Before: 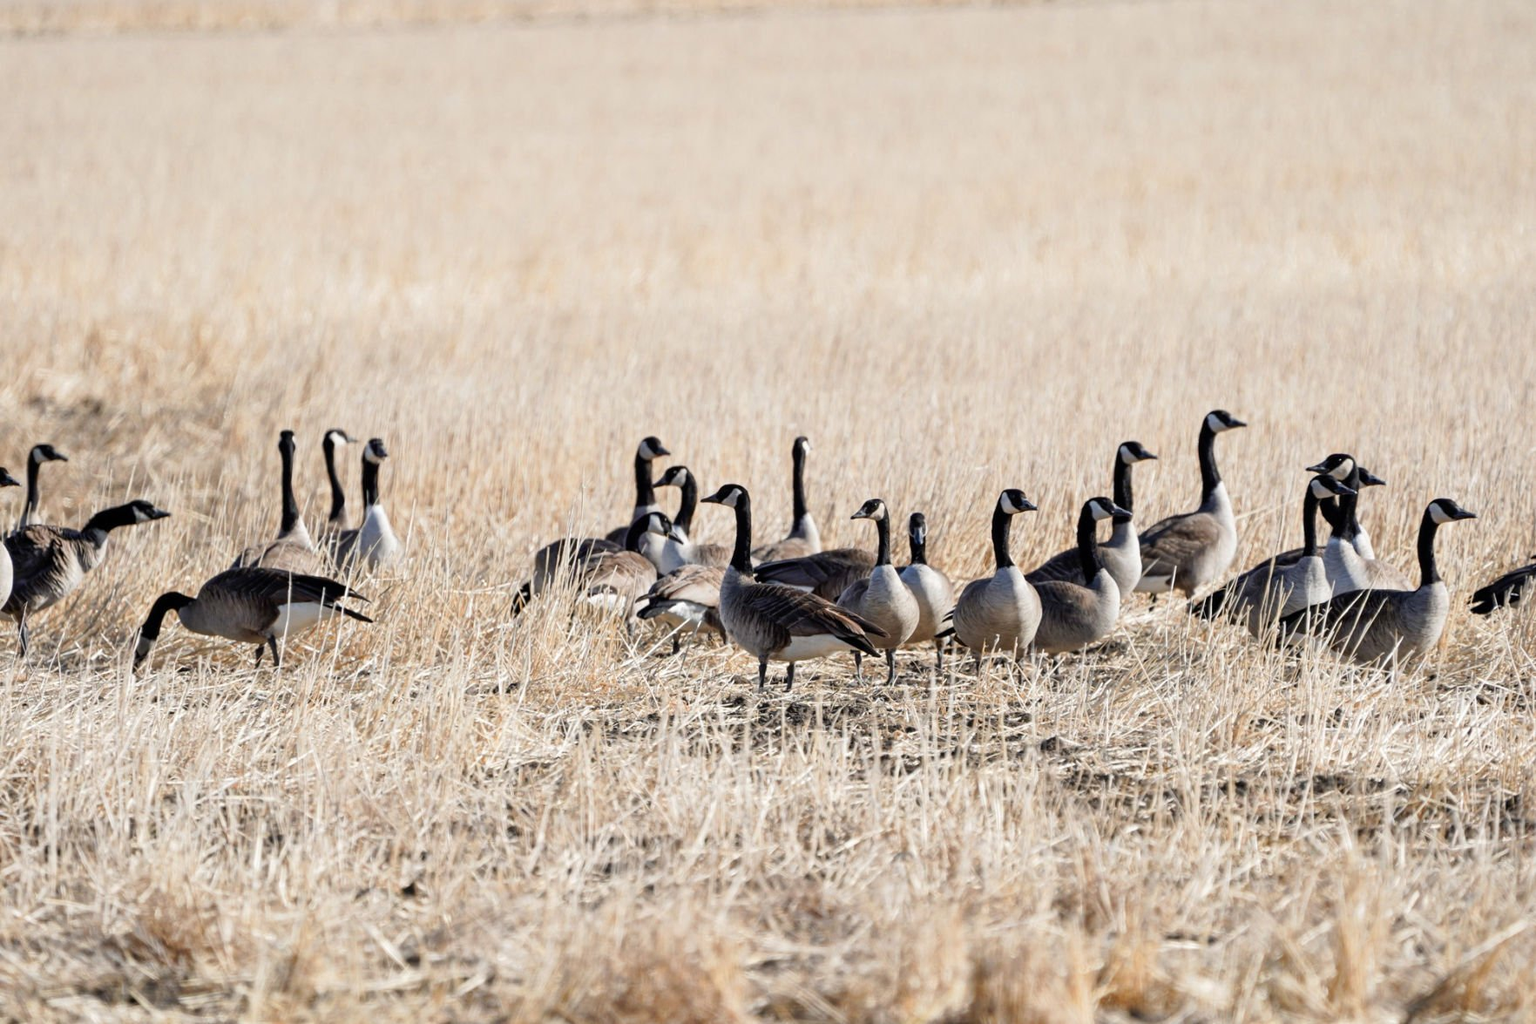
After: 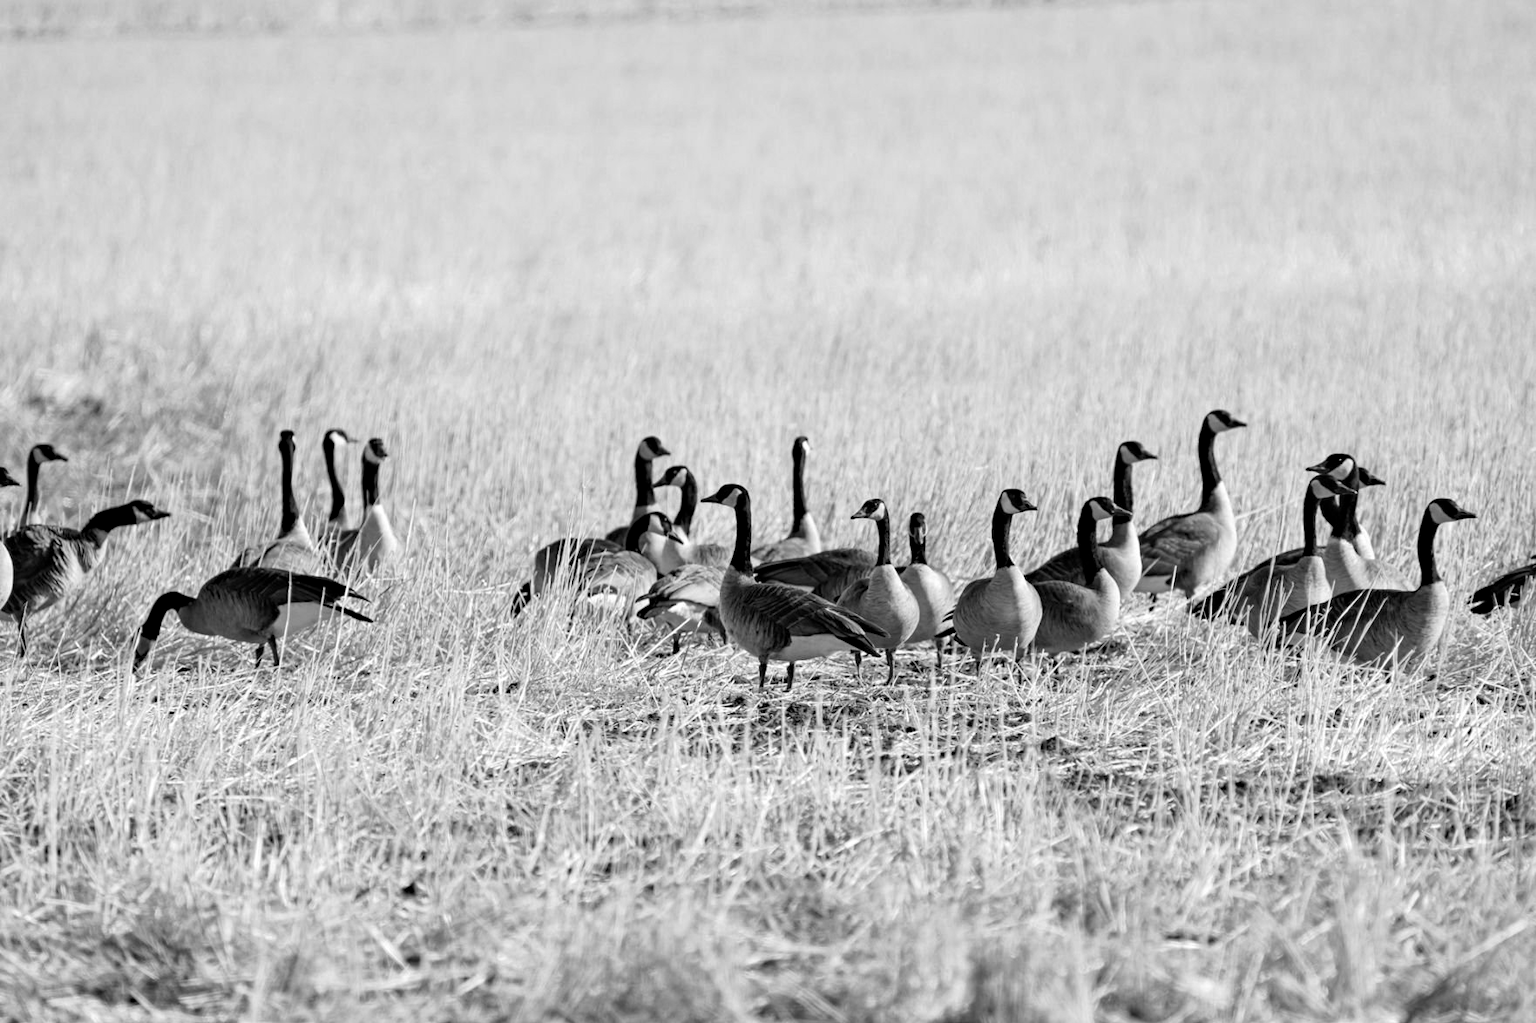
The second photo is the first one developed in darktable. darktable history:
white balance: red 1.05, blue 1.072
haze removal: compatibility mode true, adaptive false
monochrome: a 2.21, b -1.33, size 2.2
